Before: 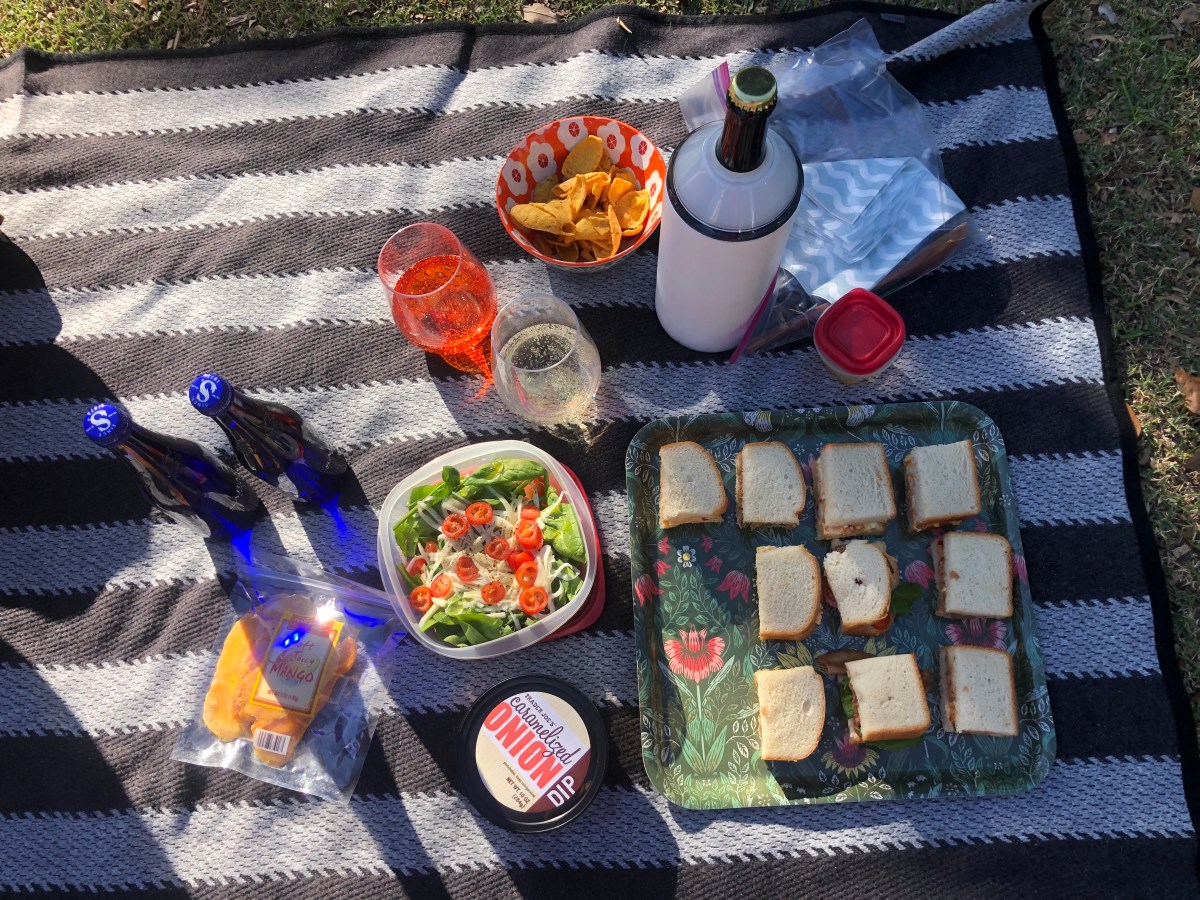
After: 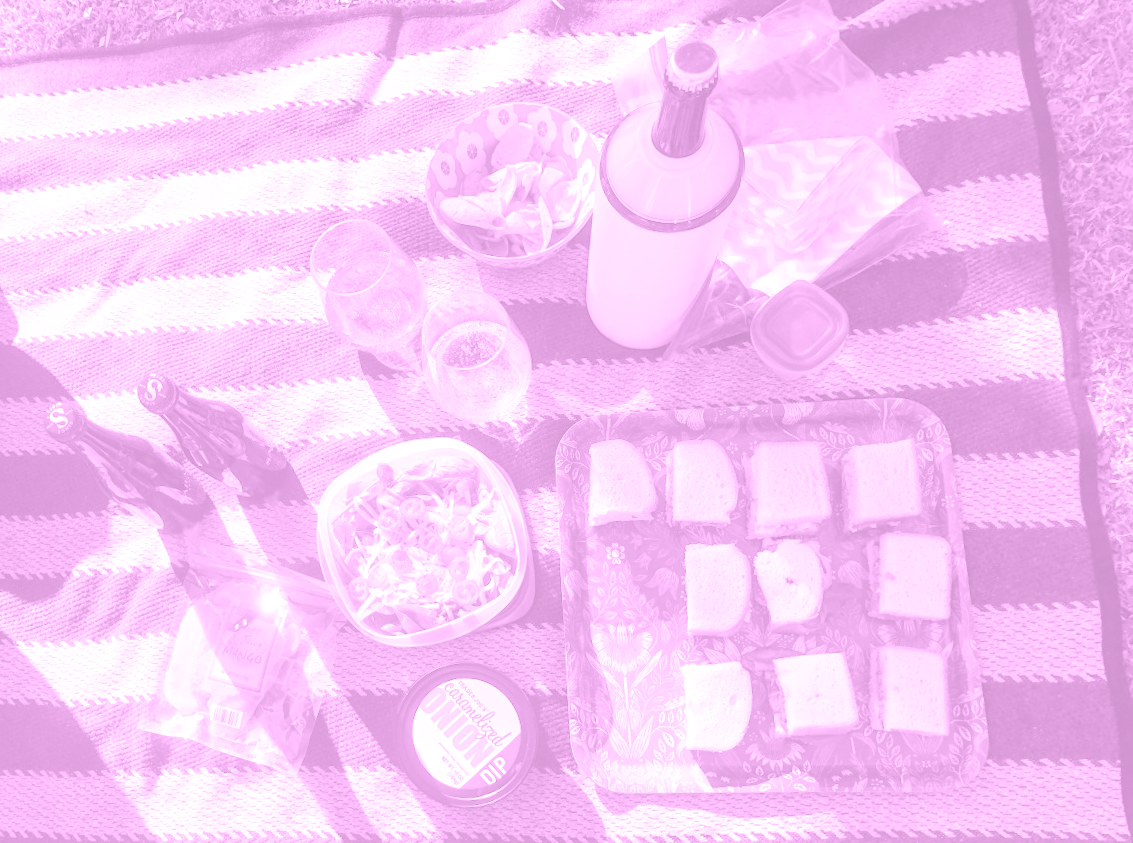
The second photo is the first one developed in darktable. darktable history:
exposure: black level correction 0, exposure 1.5 EV, compensate exposure bias true, compensate highlight preservation false
local contrast: on, module defaults
colorize: hue 331.2°, saturation 75%, source mix 30.28%, lightness 70.52%, version 1
rotate and perspective: rotation 0.062°, lens shift (vertical) 0.115, lens shift (horizontal) -0.133, crop left 0.047, crop right 0.94, crop top 0.061, crop bottom 0.94
